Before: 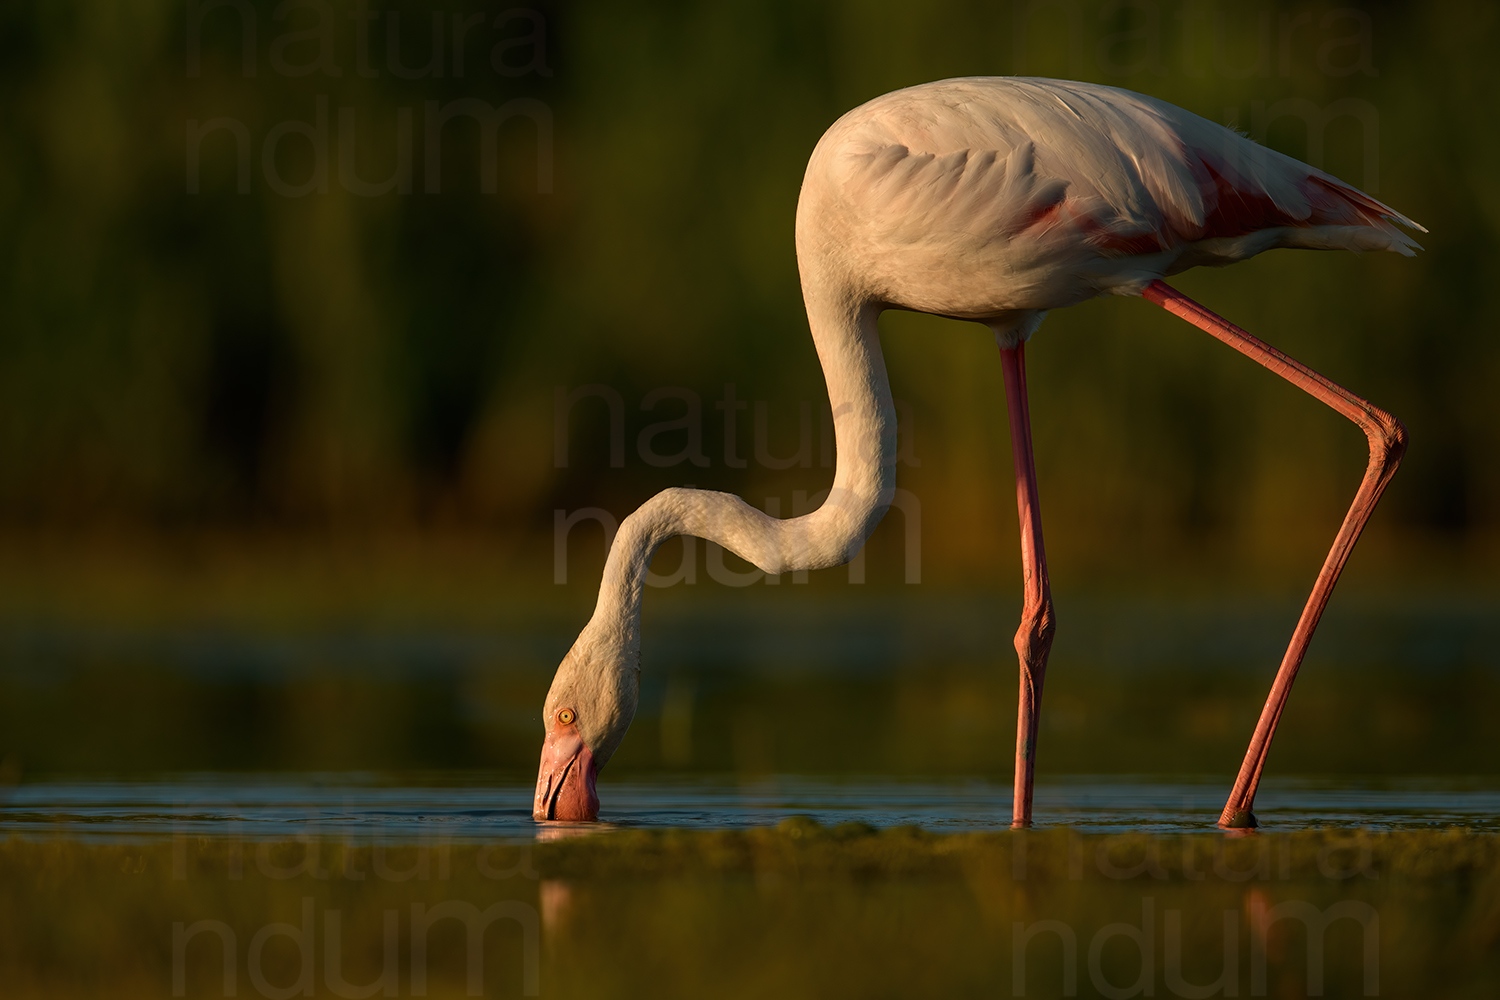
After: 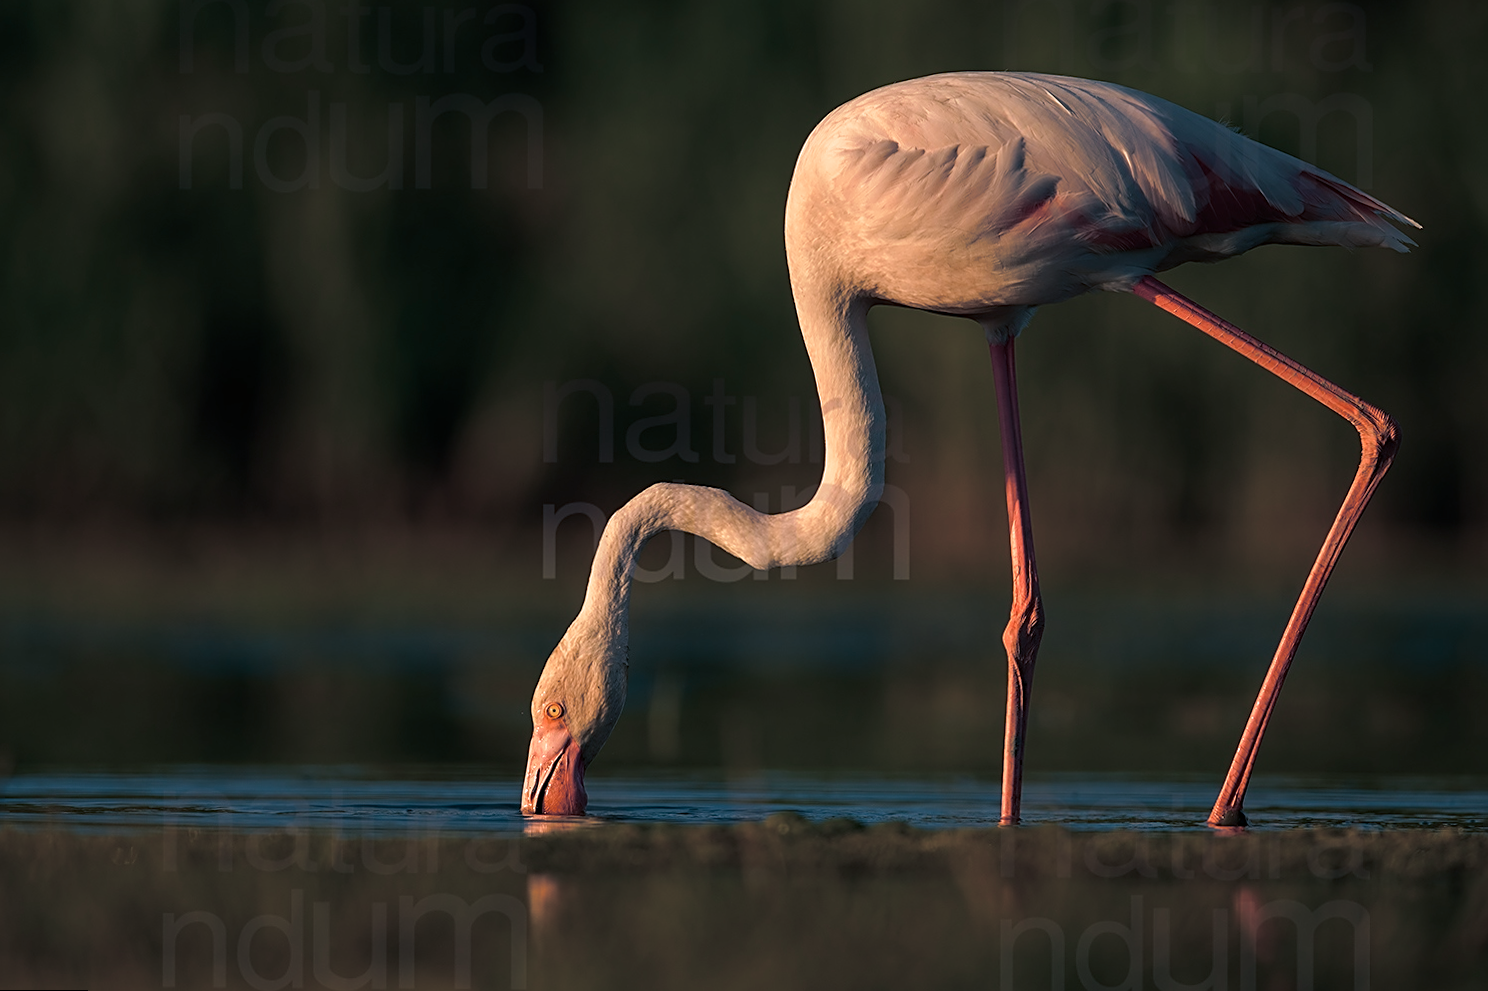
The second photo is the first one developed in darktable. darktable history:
split-toning: shadows › hue 216°, shadows › saturation 1, highlights › hue 57.6°, balance -33.4
sharpen: on, module defaults
white balance: red 1.066, blue 1.119
rotate and perspective: rotation 0.192°, lens shift (horizontal) -0.015, crop left 0.005, crop right 0.996, crop top 0.006, crop bottom 0.99
